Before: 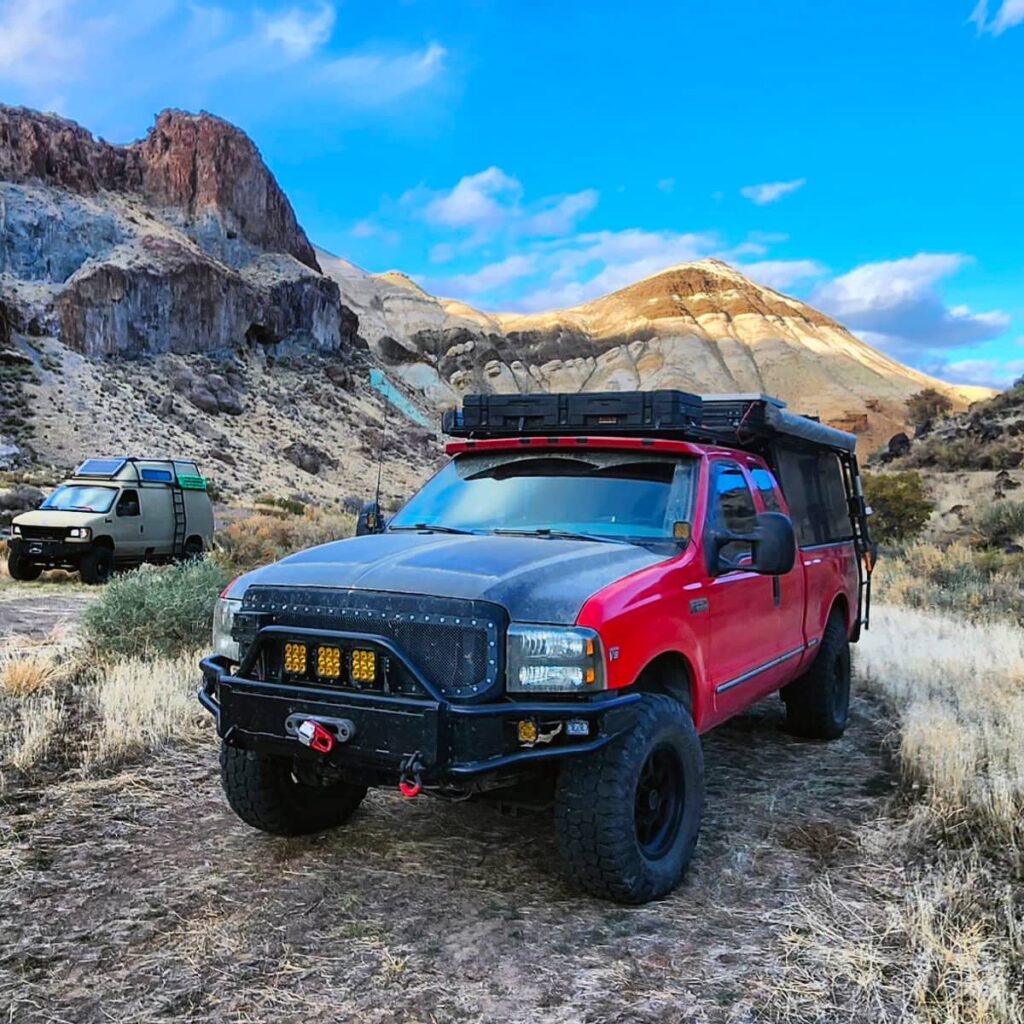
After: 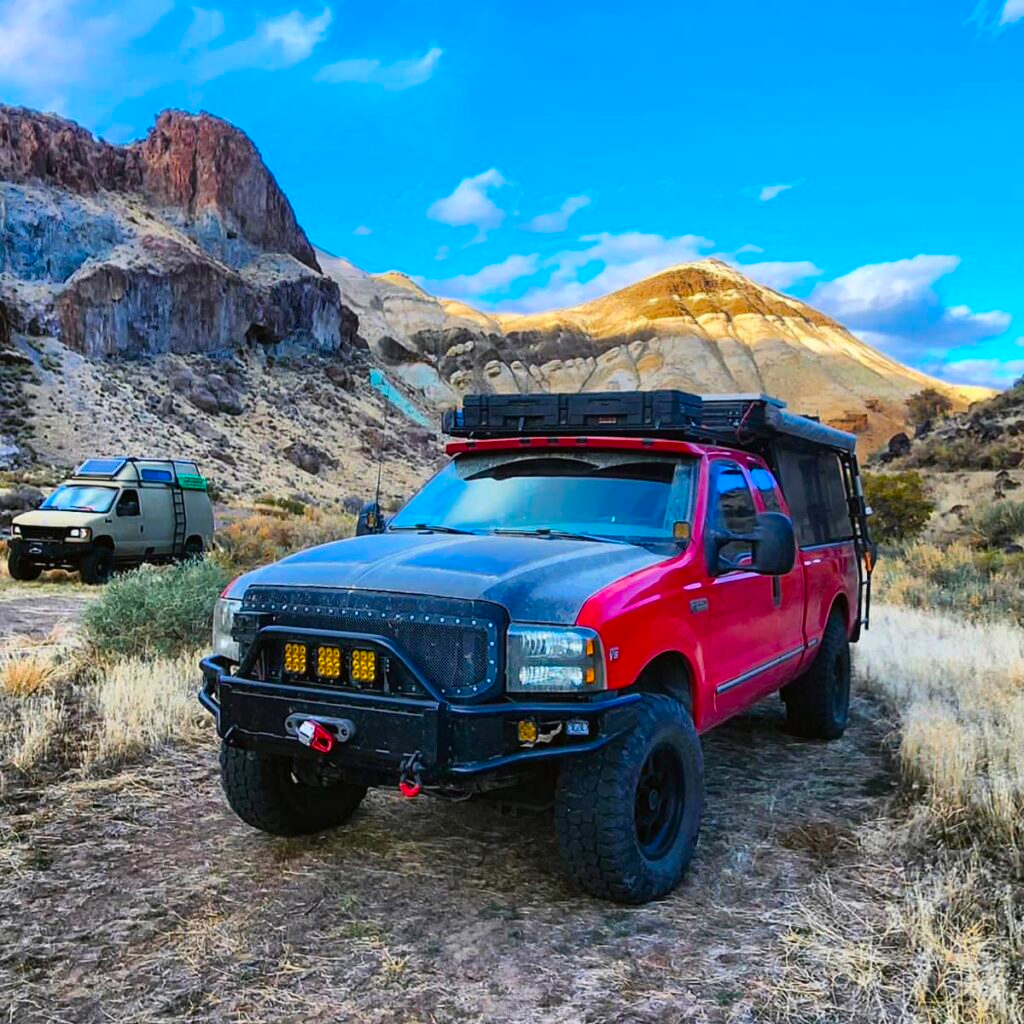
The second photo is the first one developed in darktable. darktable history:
color balance rgb: perceptual saturation grading › global saturation 30.202%, global vibrance 20%
